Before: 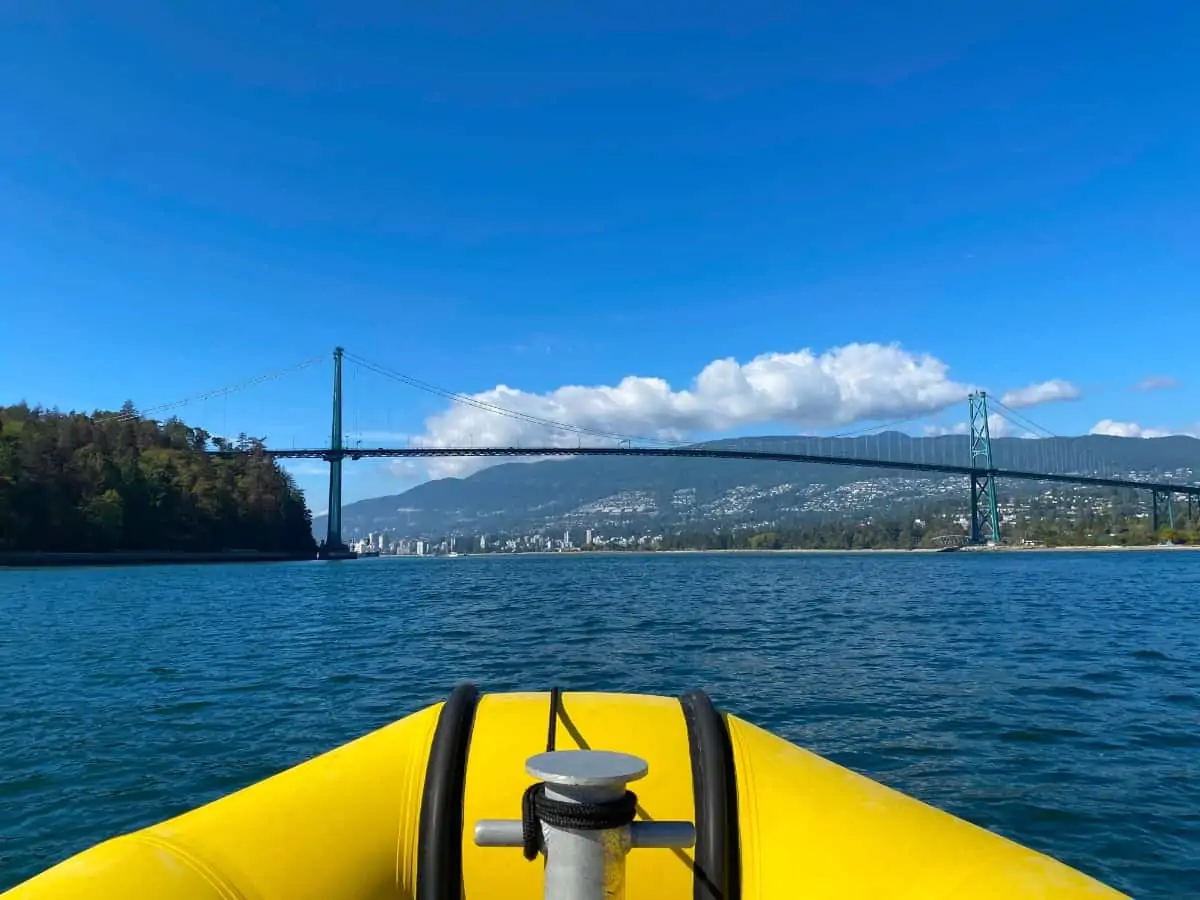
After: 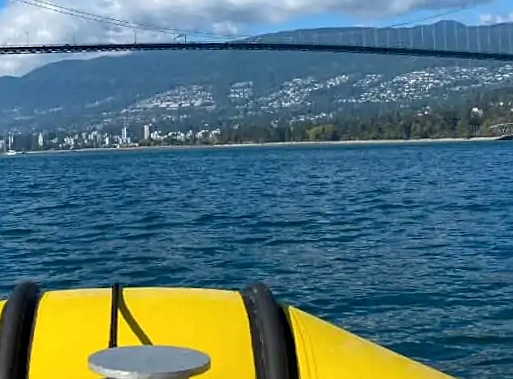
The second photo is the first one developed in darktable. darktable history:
local contrast: highlights 100%, shadows 100%, detail 120%, midtone range 0.2
sharpen: amount 0.2
rotate and perspective: rotation -1.17°, automatic cropping off
crop: left 37.221%, top 45.169%, right 20.63%, bottom 13.777%
